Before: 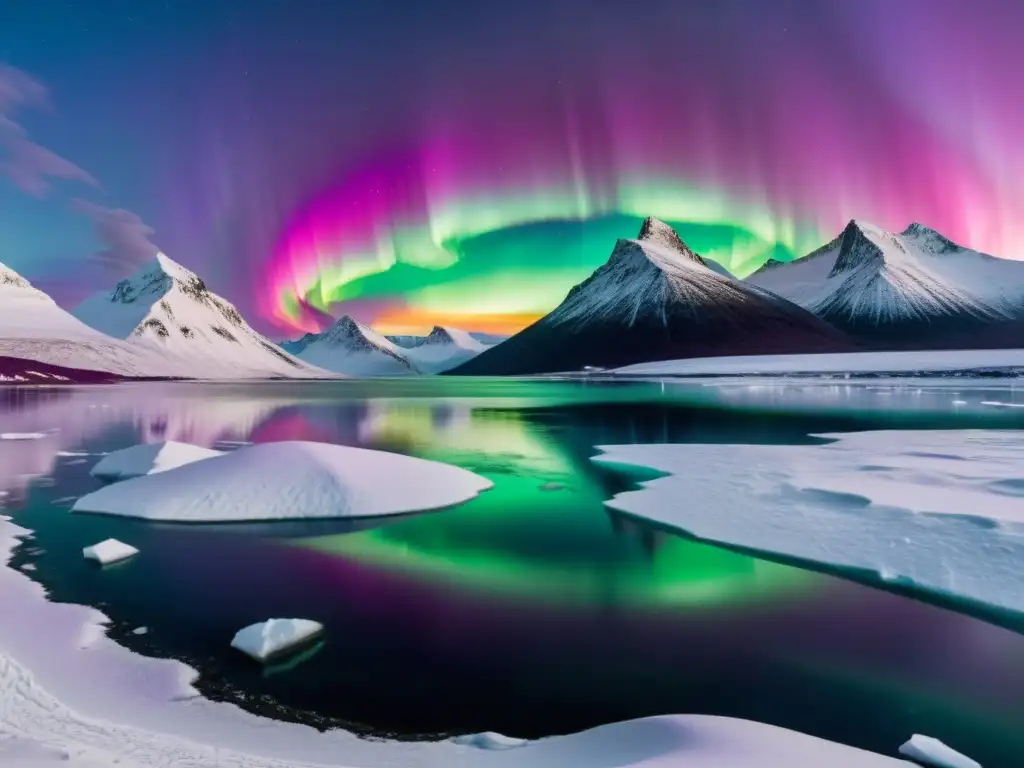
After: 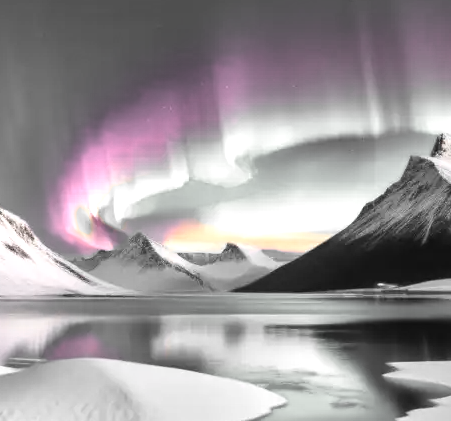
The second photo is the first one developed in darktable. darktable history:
crop: left 20.248%, top 10.86%, right 35.675%, bottom 34.321%
contrast brightness saturation: contrast -0.05, saturation -0.41
exposure: black level correction 0.001, exposure 0.5 EV, compensate exposure bias true, compensate highlight preservation false
color zones: curves: ch0 [(0, 0.65) (0.096, 0.644) (0.221, 0.539) (0.429, 0.5) (0.571, 0.5) (0.714, 0.5) (0.857, 0.5) (1, 0.65)]; ch1 [(0, 0.5) (0.143, 0.5) (0.257, -0.002) (0.429, 0.04) (0.571, -0.001) (0.714, -0.015) (0.857, 0.024) (1, 0.5)]
shadows and highlights: shadows -12.5, white point adjustment 4, highlights 28.33
